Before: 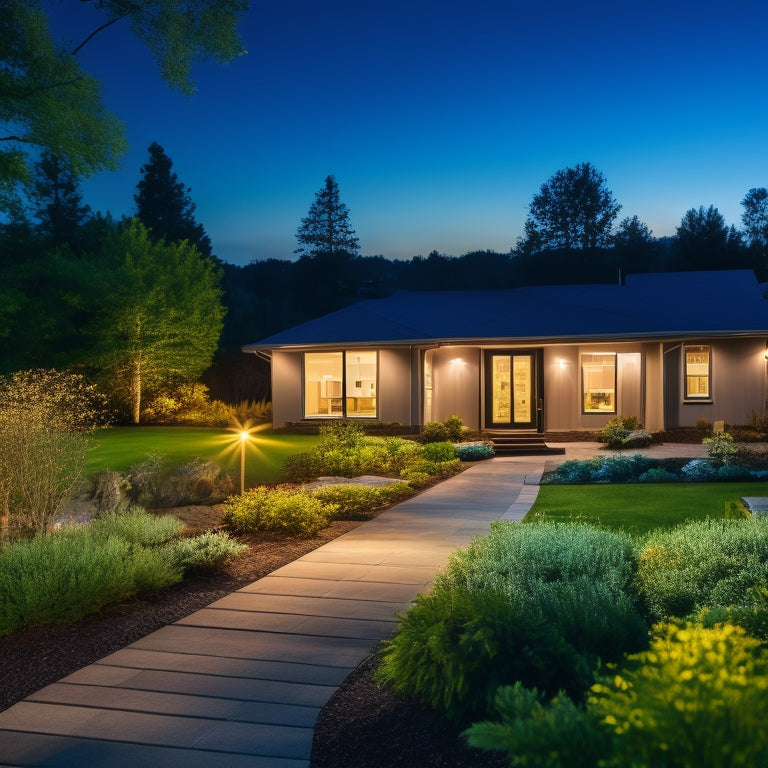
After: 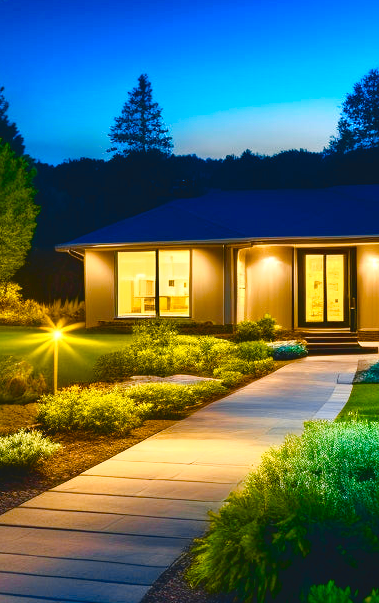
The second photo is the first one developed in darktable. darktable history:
tone curve: curves: ch0 [(0, 0.074) (0.129, 0.136) (0.285, 0.301) (0.689, 0.764) (0.854, 0.926) (0.987, 0.977)]; ch1 [(0, 0) (0.337, 0.249) (0.434, 0.437) (0.485, 0.491) (0.515, 0.495) (0.566, 0.57) (0.625, 0.625) (0.764, 0.806) (1, 1)]; ch2 [(0, 0) (0.314, 0.301) (0.401, 0.411) (0.505, 0.499) (0.54, 0.54) (0.608, 0.613) (0.706, 0.735) (1, 1)], color space Lab, independent channels, preserve colors none
crop and rotate: angle 0.02°, left 24.353%, top 13.219%, right 26.156%, bottom 8.224%
color contrast: green-magenta contrast 0.8, blue-yellow contrast 1.1, unbound 0
exposure: black level correction 0.001, exposure 0.5 EV, compensate exposure bias true, compensate highlight preservation false
color balance rgb: perceptual saturation grading › global saturation 24.74%, perceptual saturation grading › highlights -51.22%, perceptual saturation grading › mid-tones 19.16%, perceptual saturation grading › shadows 60.98%, global vibrance 50%
